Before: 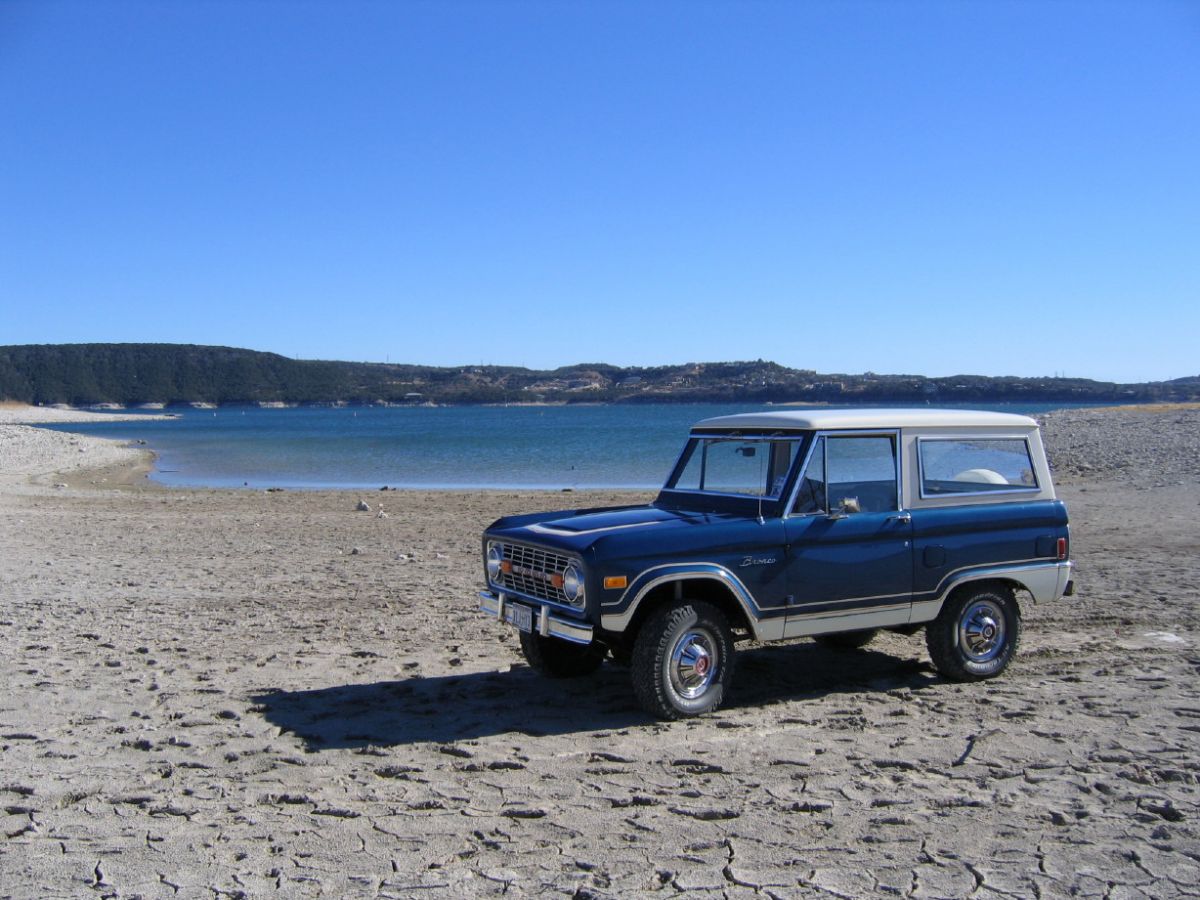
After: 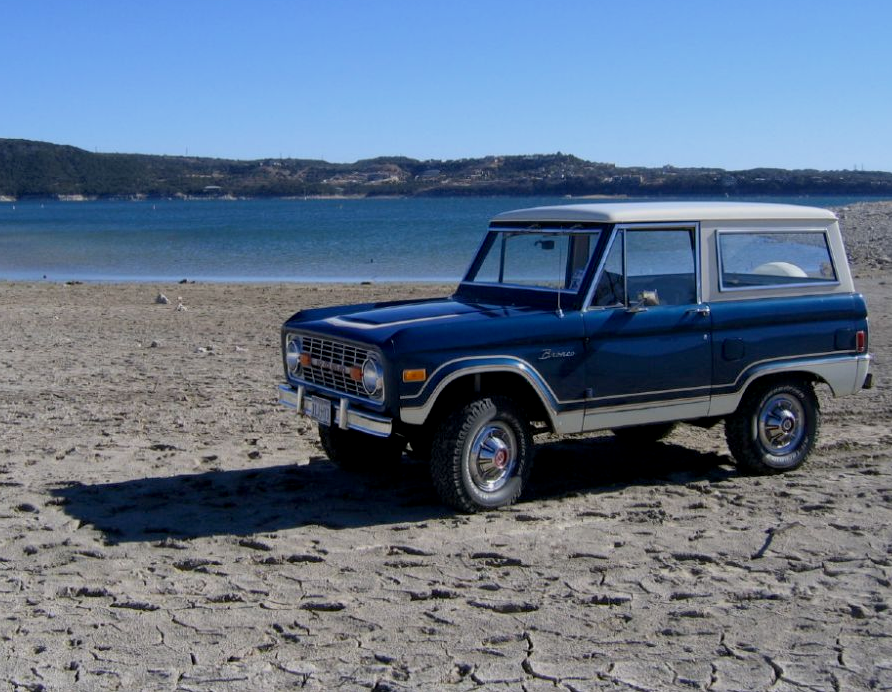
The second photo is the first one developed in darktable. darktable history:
crop: left 16.833%, top 23.034%, right 8.797%
exposure: black level correction 0.006, exposure -0.219 EV, compensate highlight preservation false
